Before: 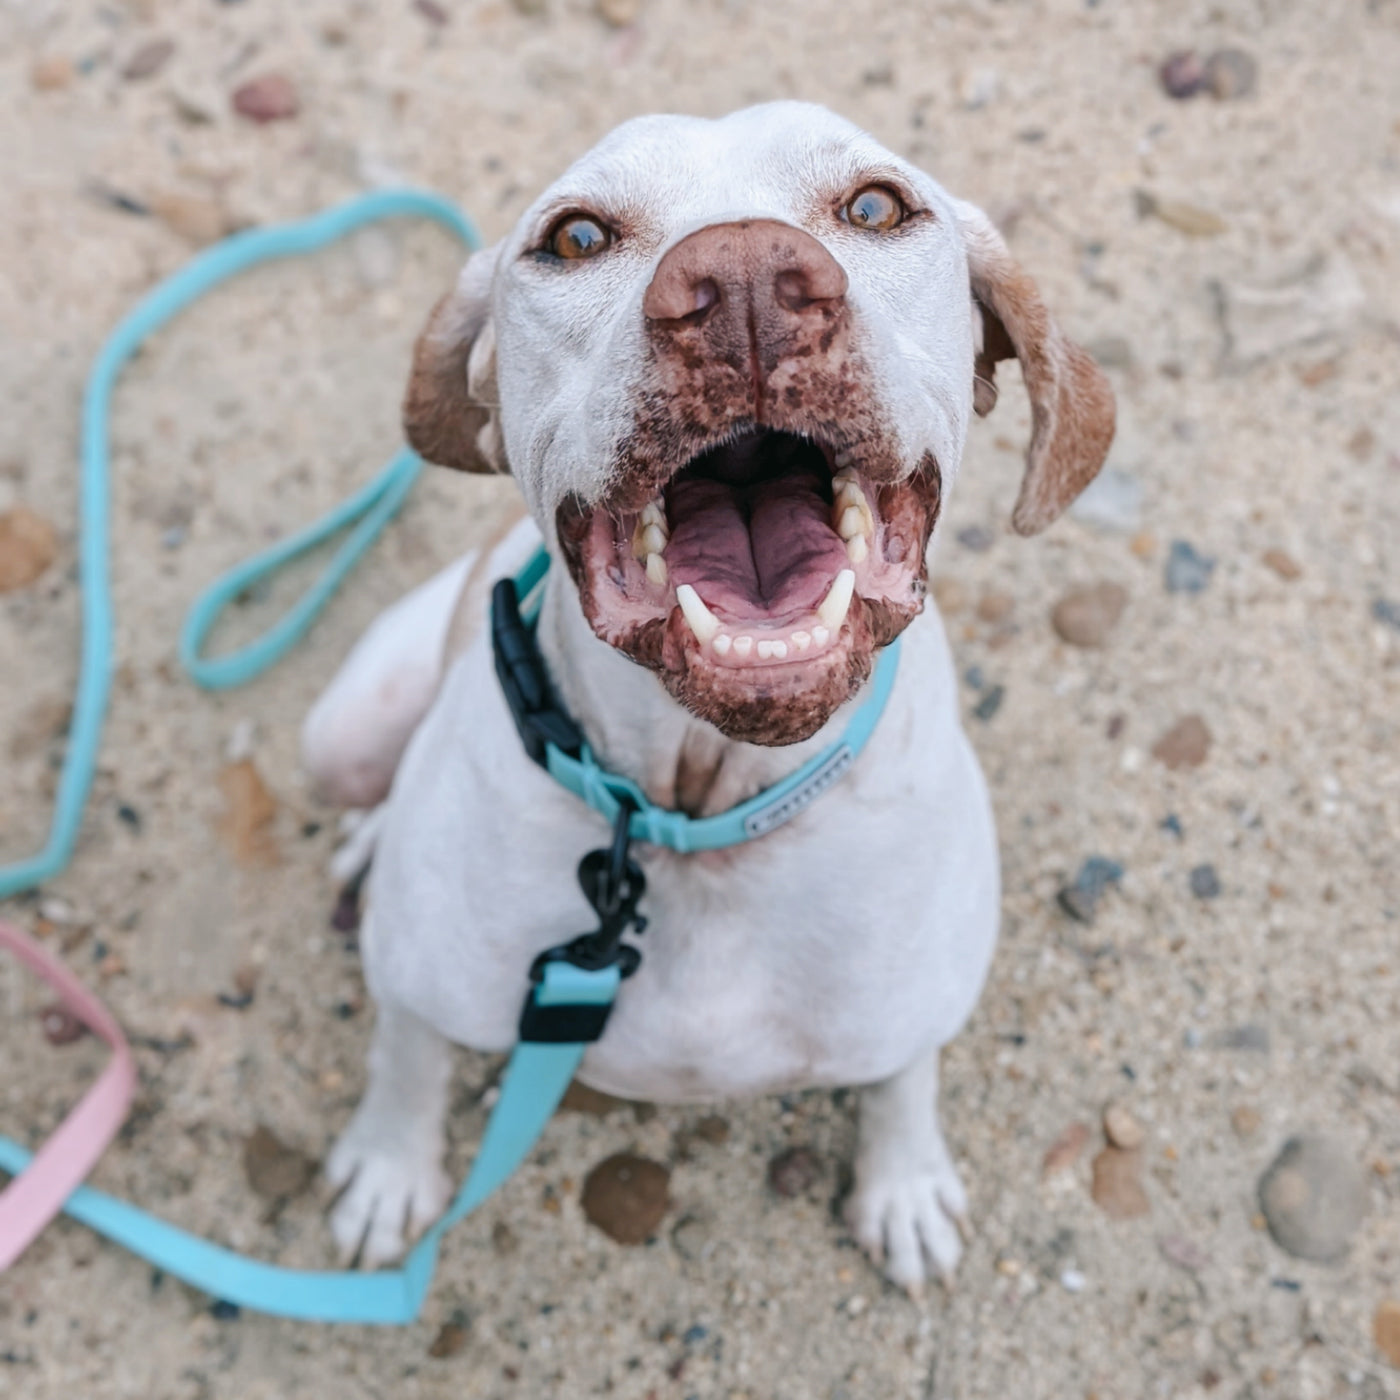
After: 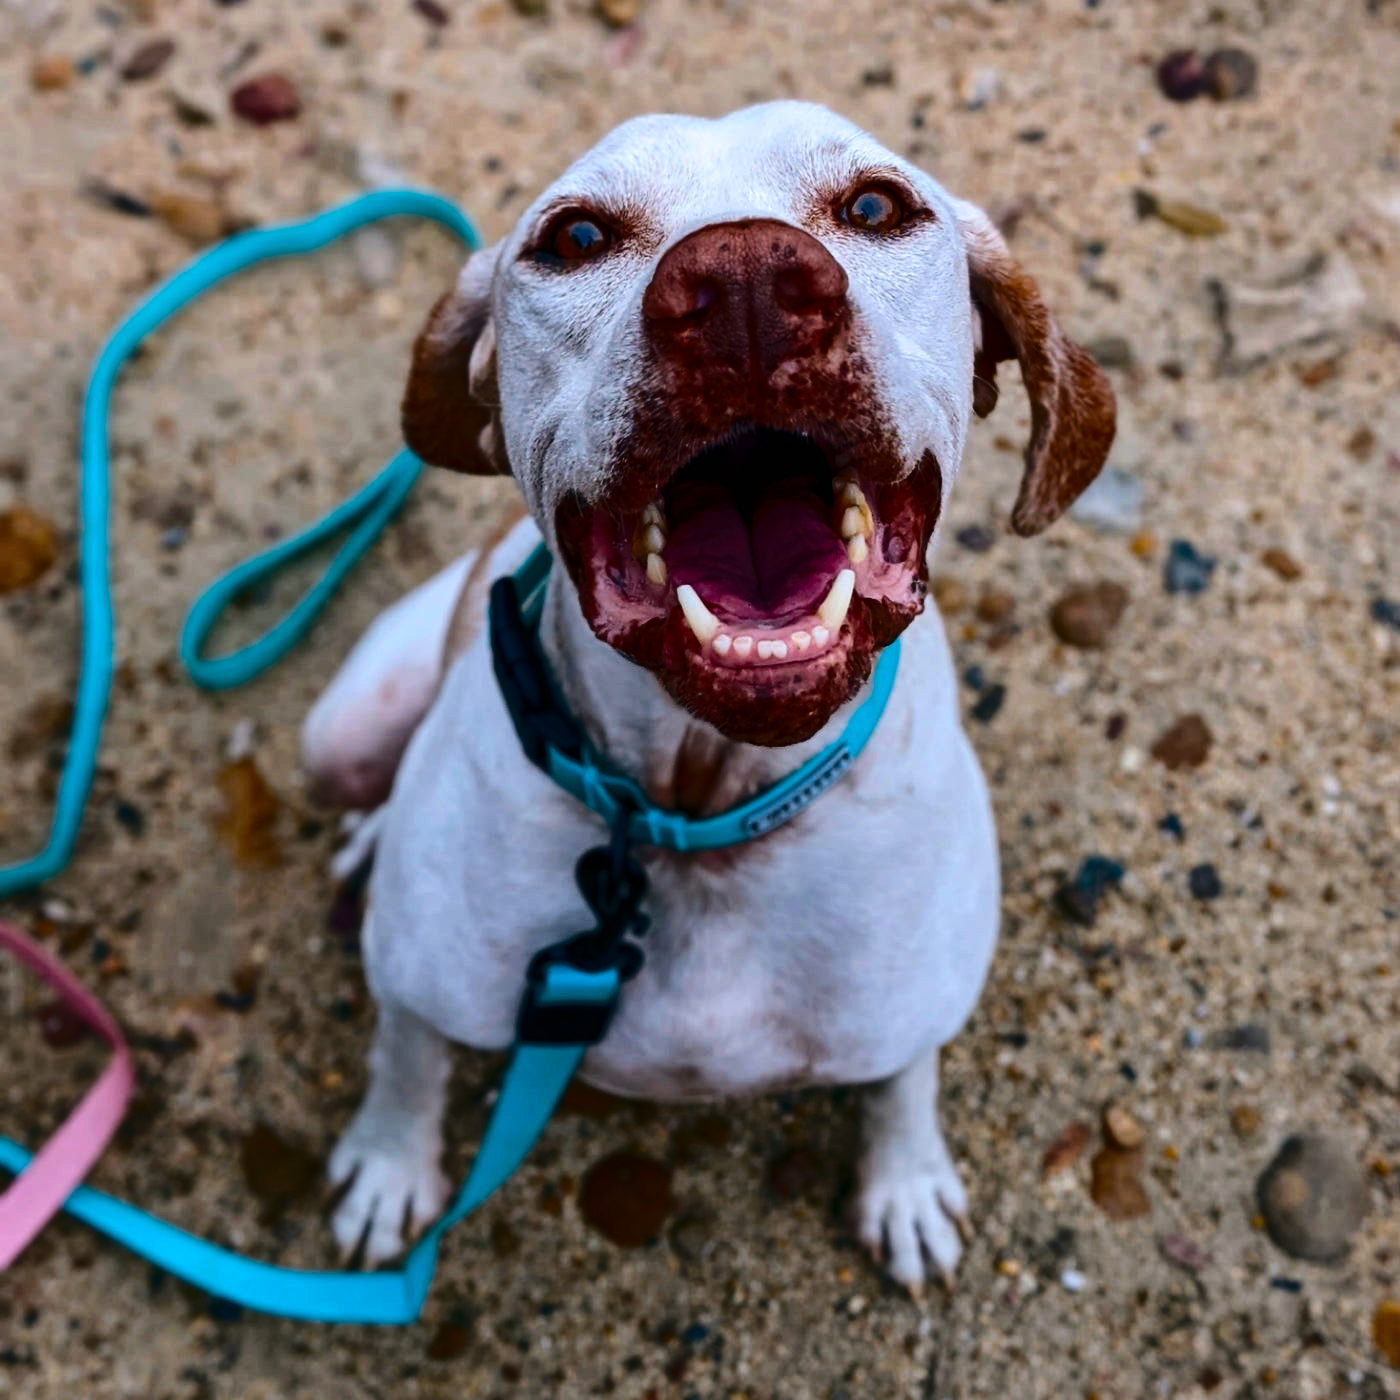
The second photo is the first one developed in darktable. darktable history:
color balance rgb: linear chroma grading › global chroma 40.15%, perceptual saturation grading › global saturation 60.58%, perceptual saturation grading › highlights 20.44%, perceptual saturation grading › shadows -50.36%, perceptual brilliance grading › highlights 2.19%, perceptual brilliance grading › mid-tones -50.36%, perceptual brilliance grading › shadows -50.36%
contrast brightness saturation: contrast 0.1, brightness -0.26, saturation 0.14
